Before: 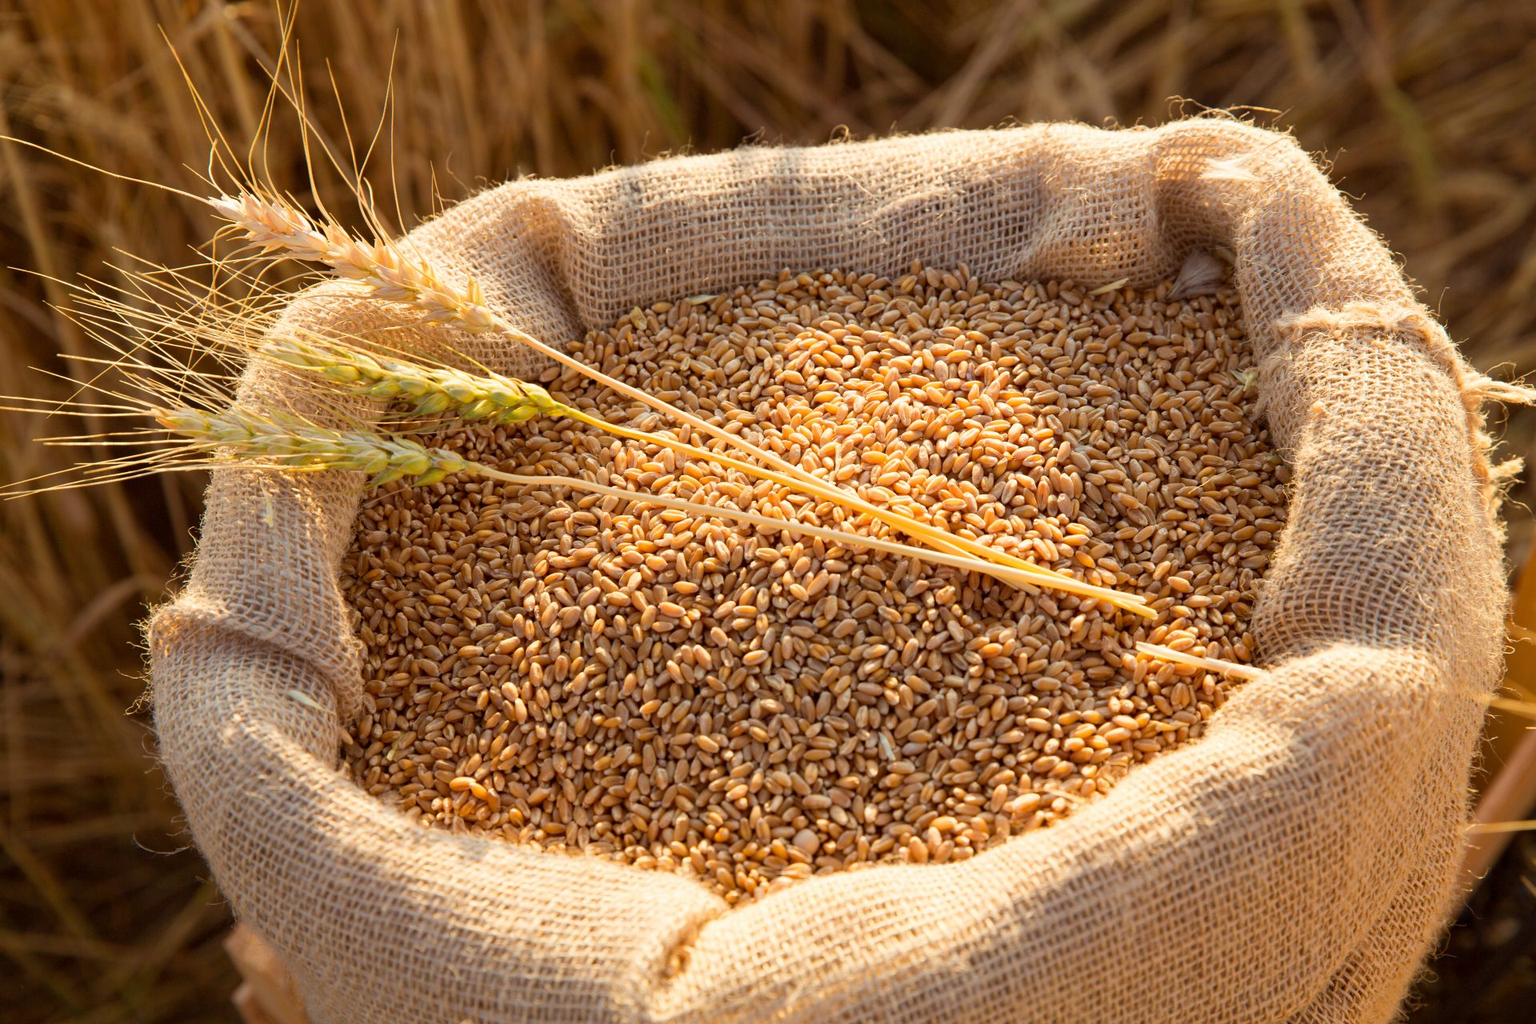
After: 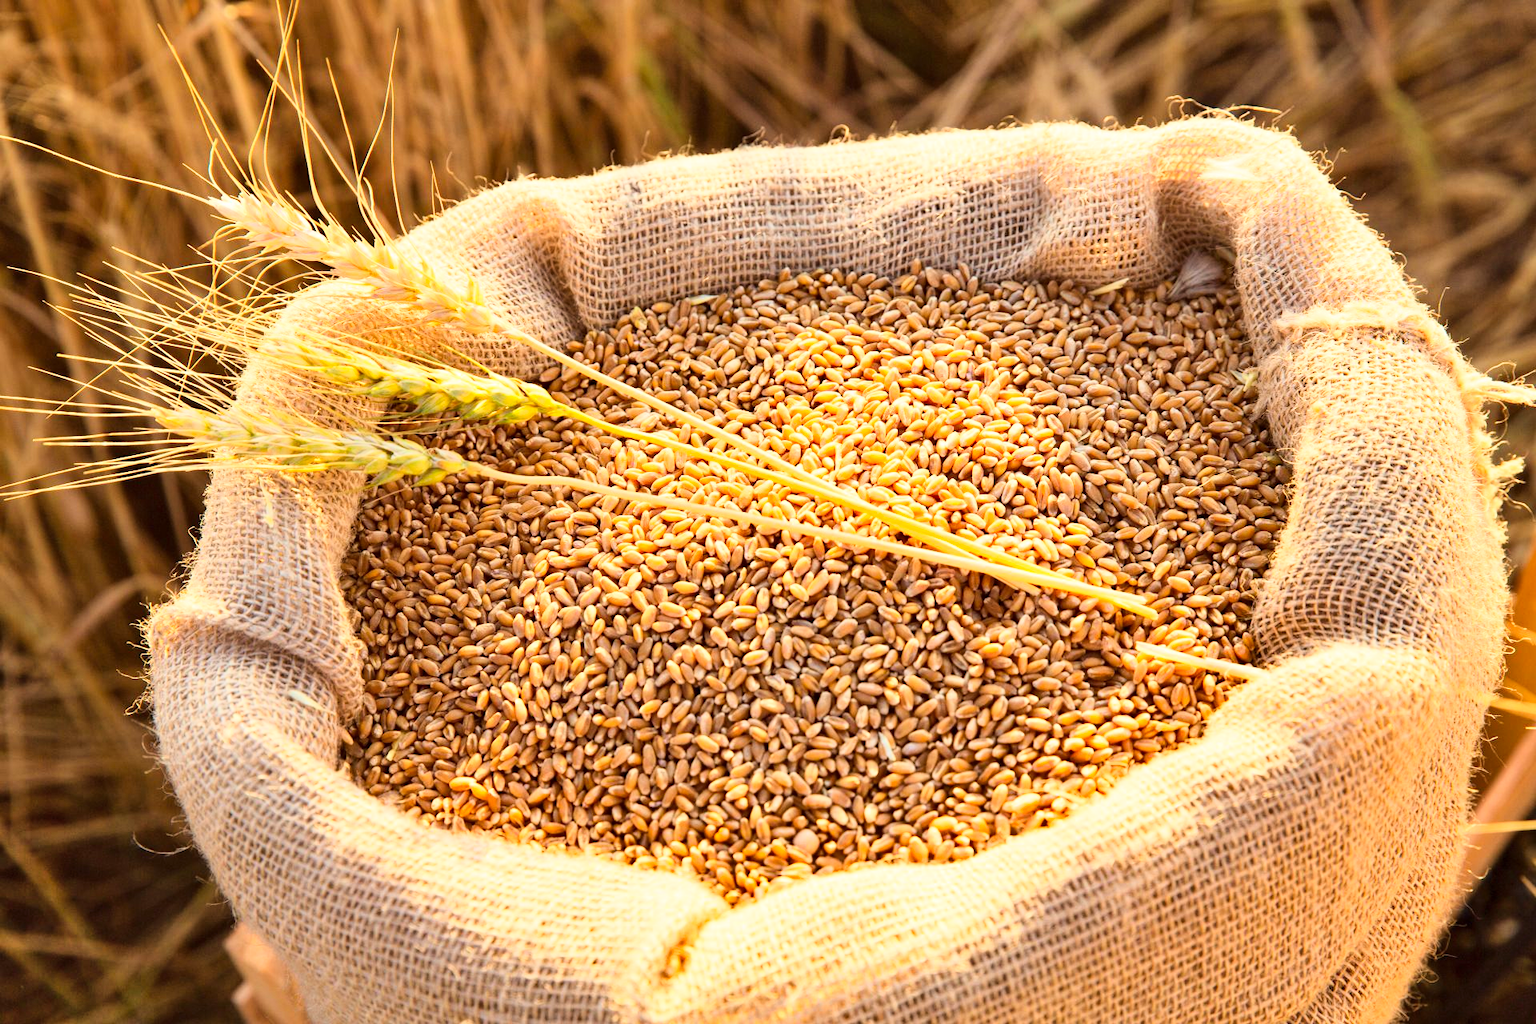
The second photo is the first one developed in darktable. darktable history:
base curve: curves: ch0 [(0, 0) (0.018, 0.026) (0.143, 0.37) (0.33, 0.731) (0.458, 0.853) (0.735, 0.965) (0.905, 0.986) (1, 1)]
shadows and highlights: shadows 53, soften with gaussian
